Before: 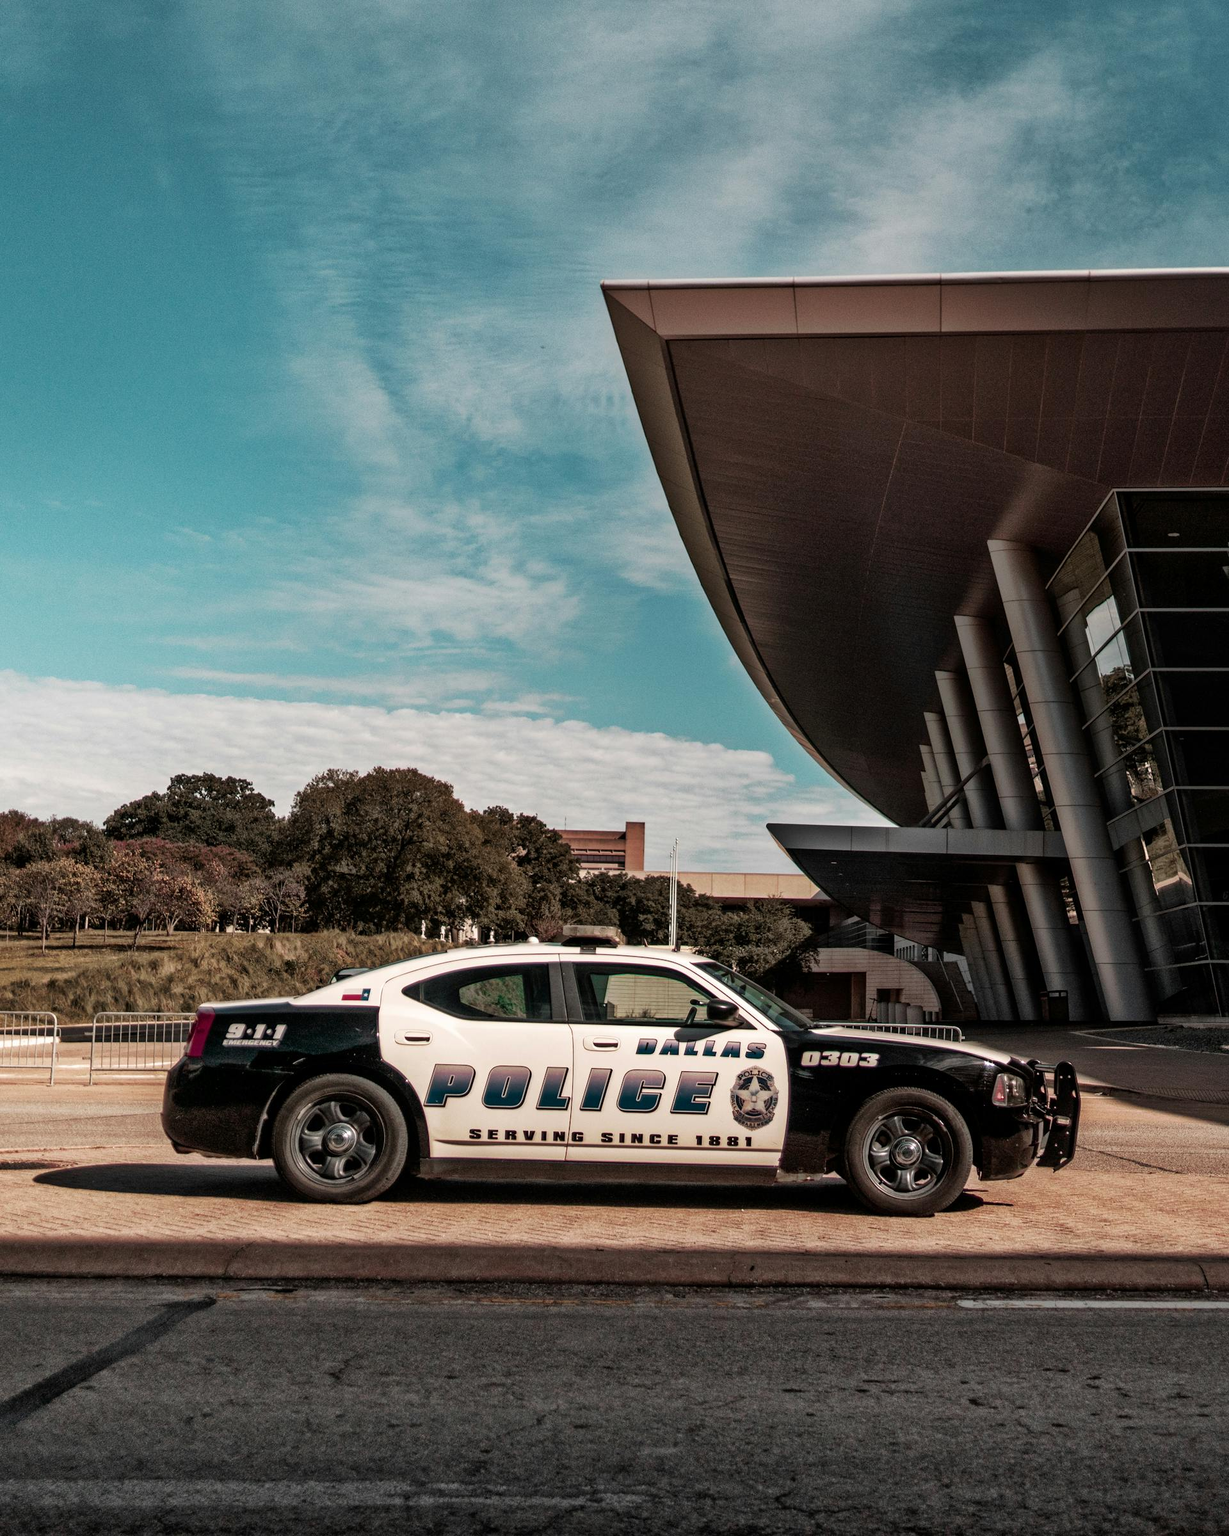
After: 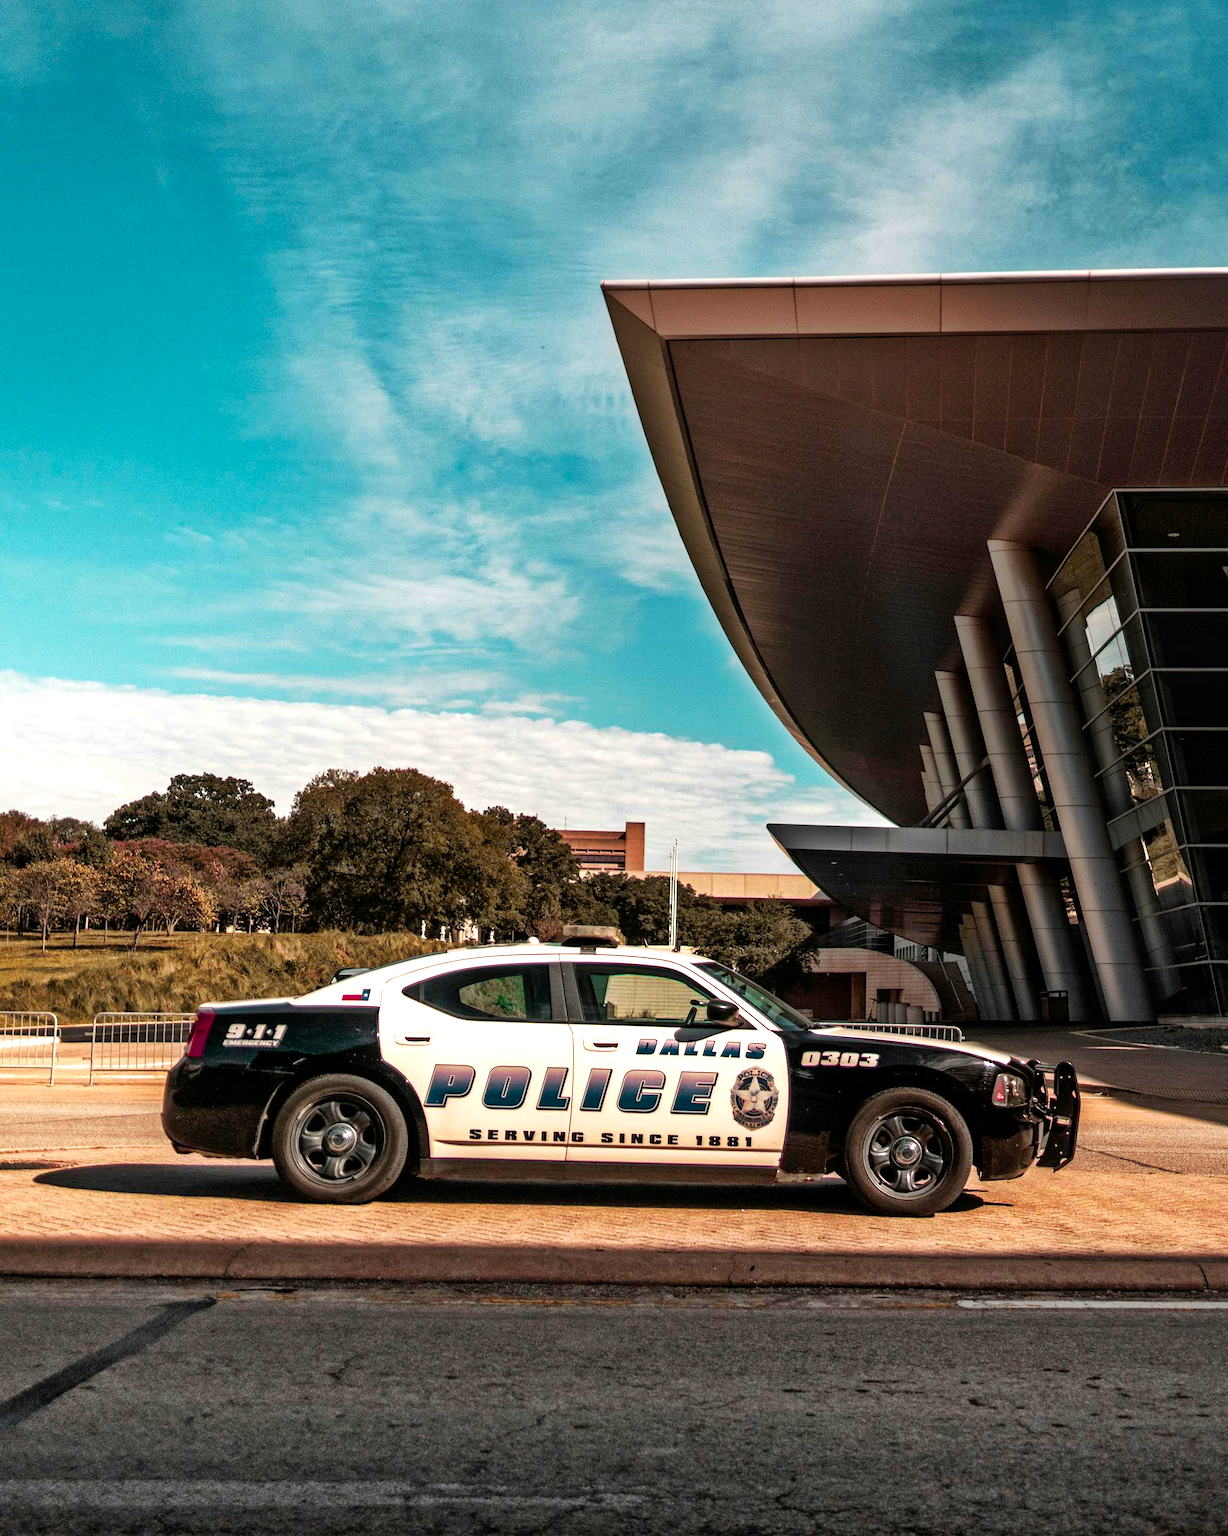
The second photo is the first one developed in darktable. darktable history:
exposure: exposure 0.2 EV, compensate highlight preservation false
color balance rgb: perceptual saturation grading › global saturation 36%, perceptual brilliance grading › global brilliance 10%, global vibrance 20%
